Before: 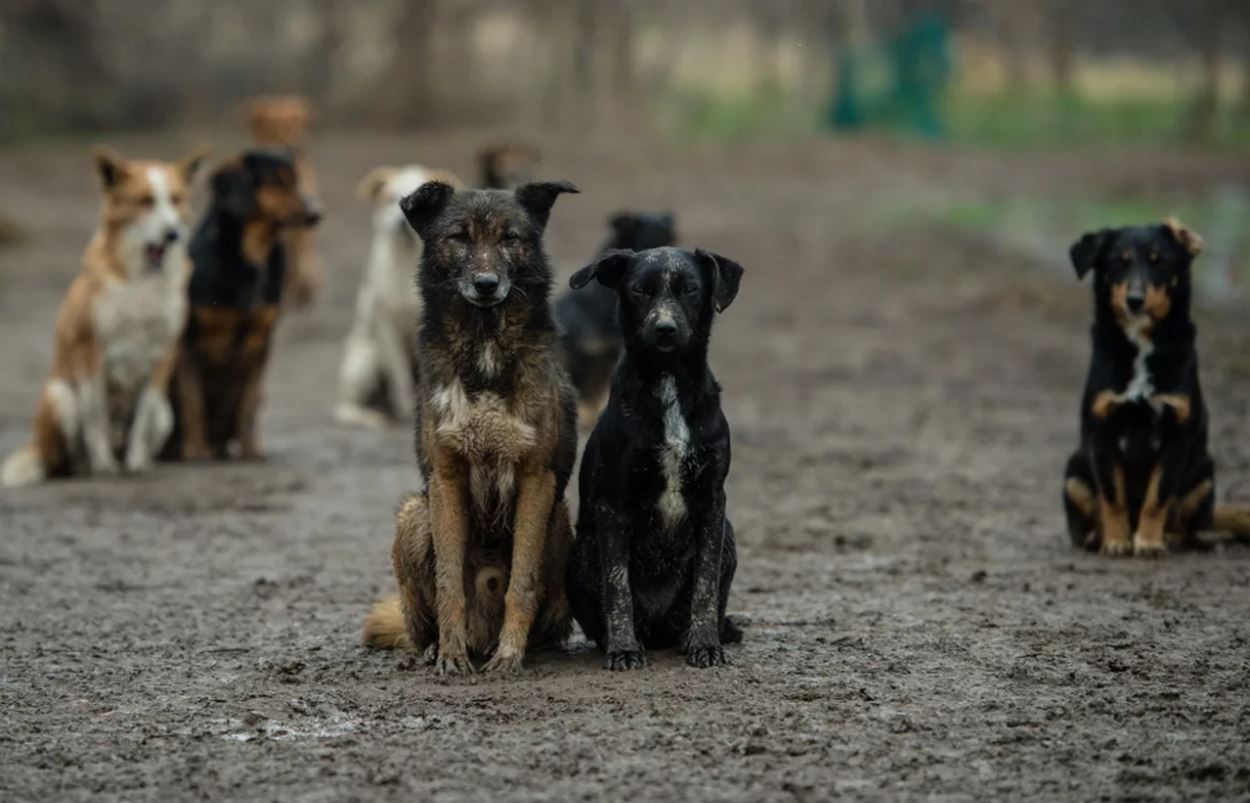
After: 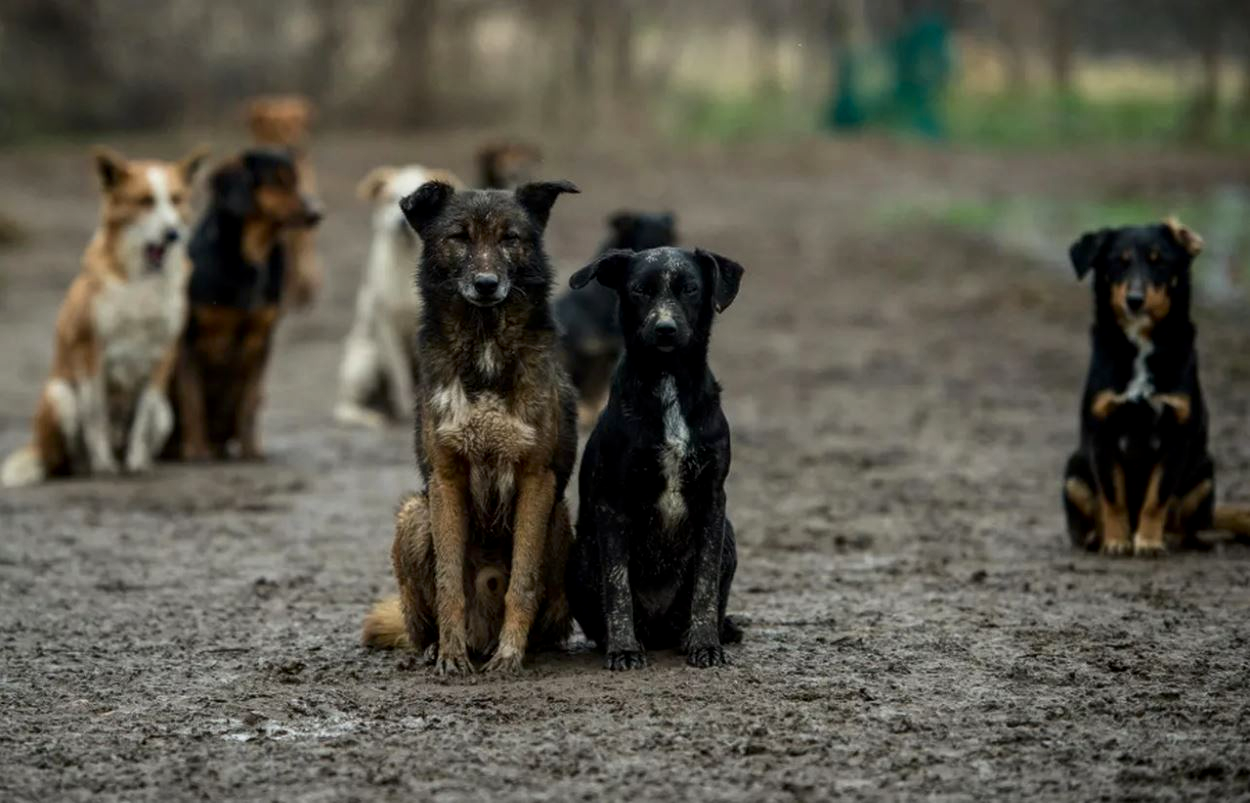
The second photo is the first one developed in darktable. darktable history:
contrast brightness saturation: contrast 0.149, brightness -0.006, saturation 0.103
tone equalizer: mask exposure compensation -0.491 EV
local contrast: highlights 101%, shadows 101%, detail 119%, midtone range 0.2
